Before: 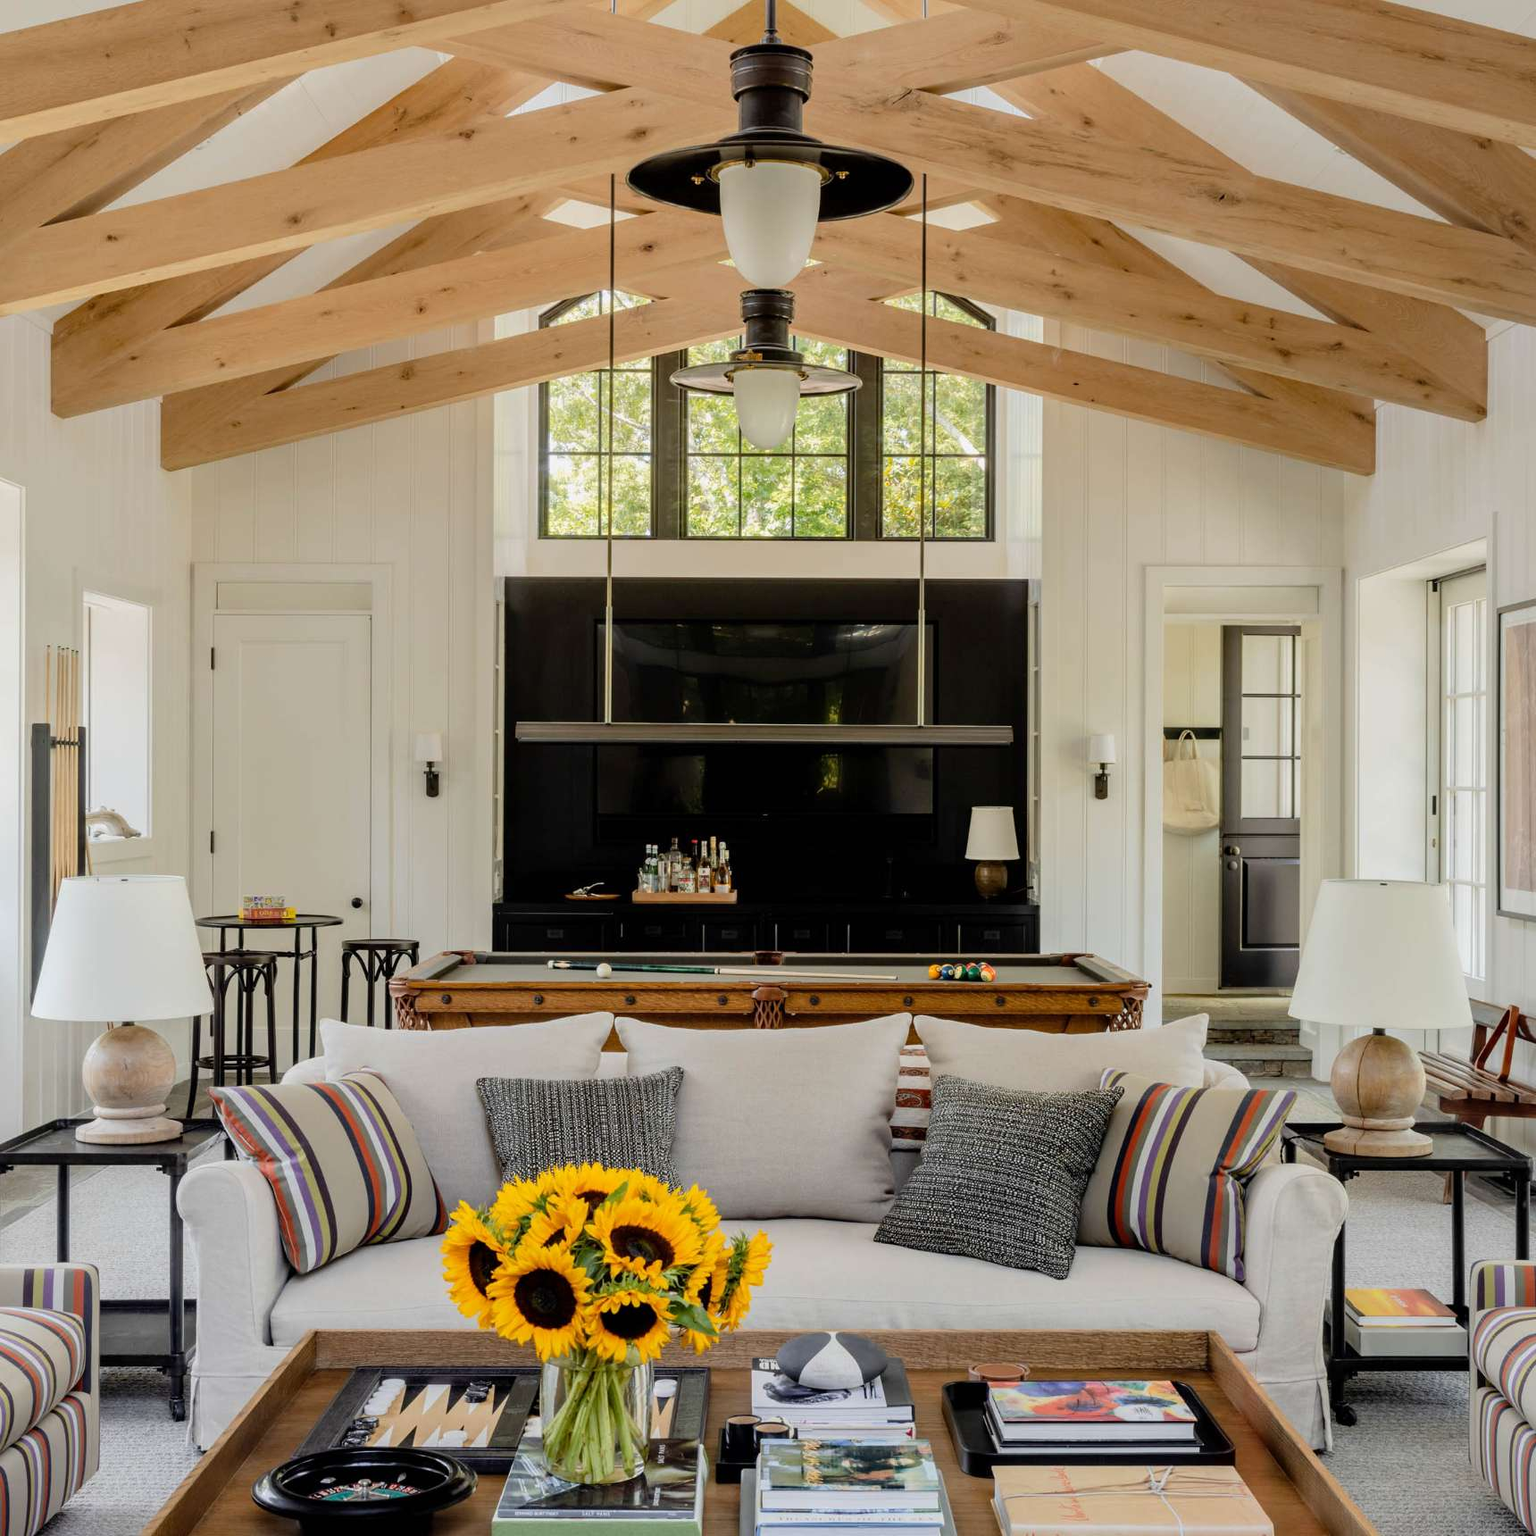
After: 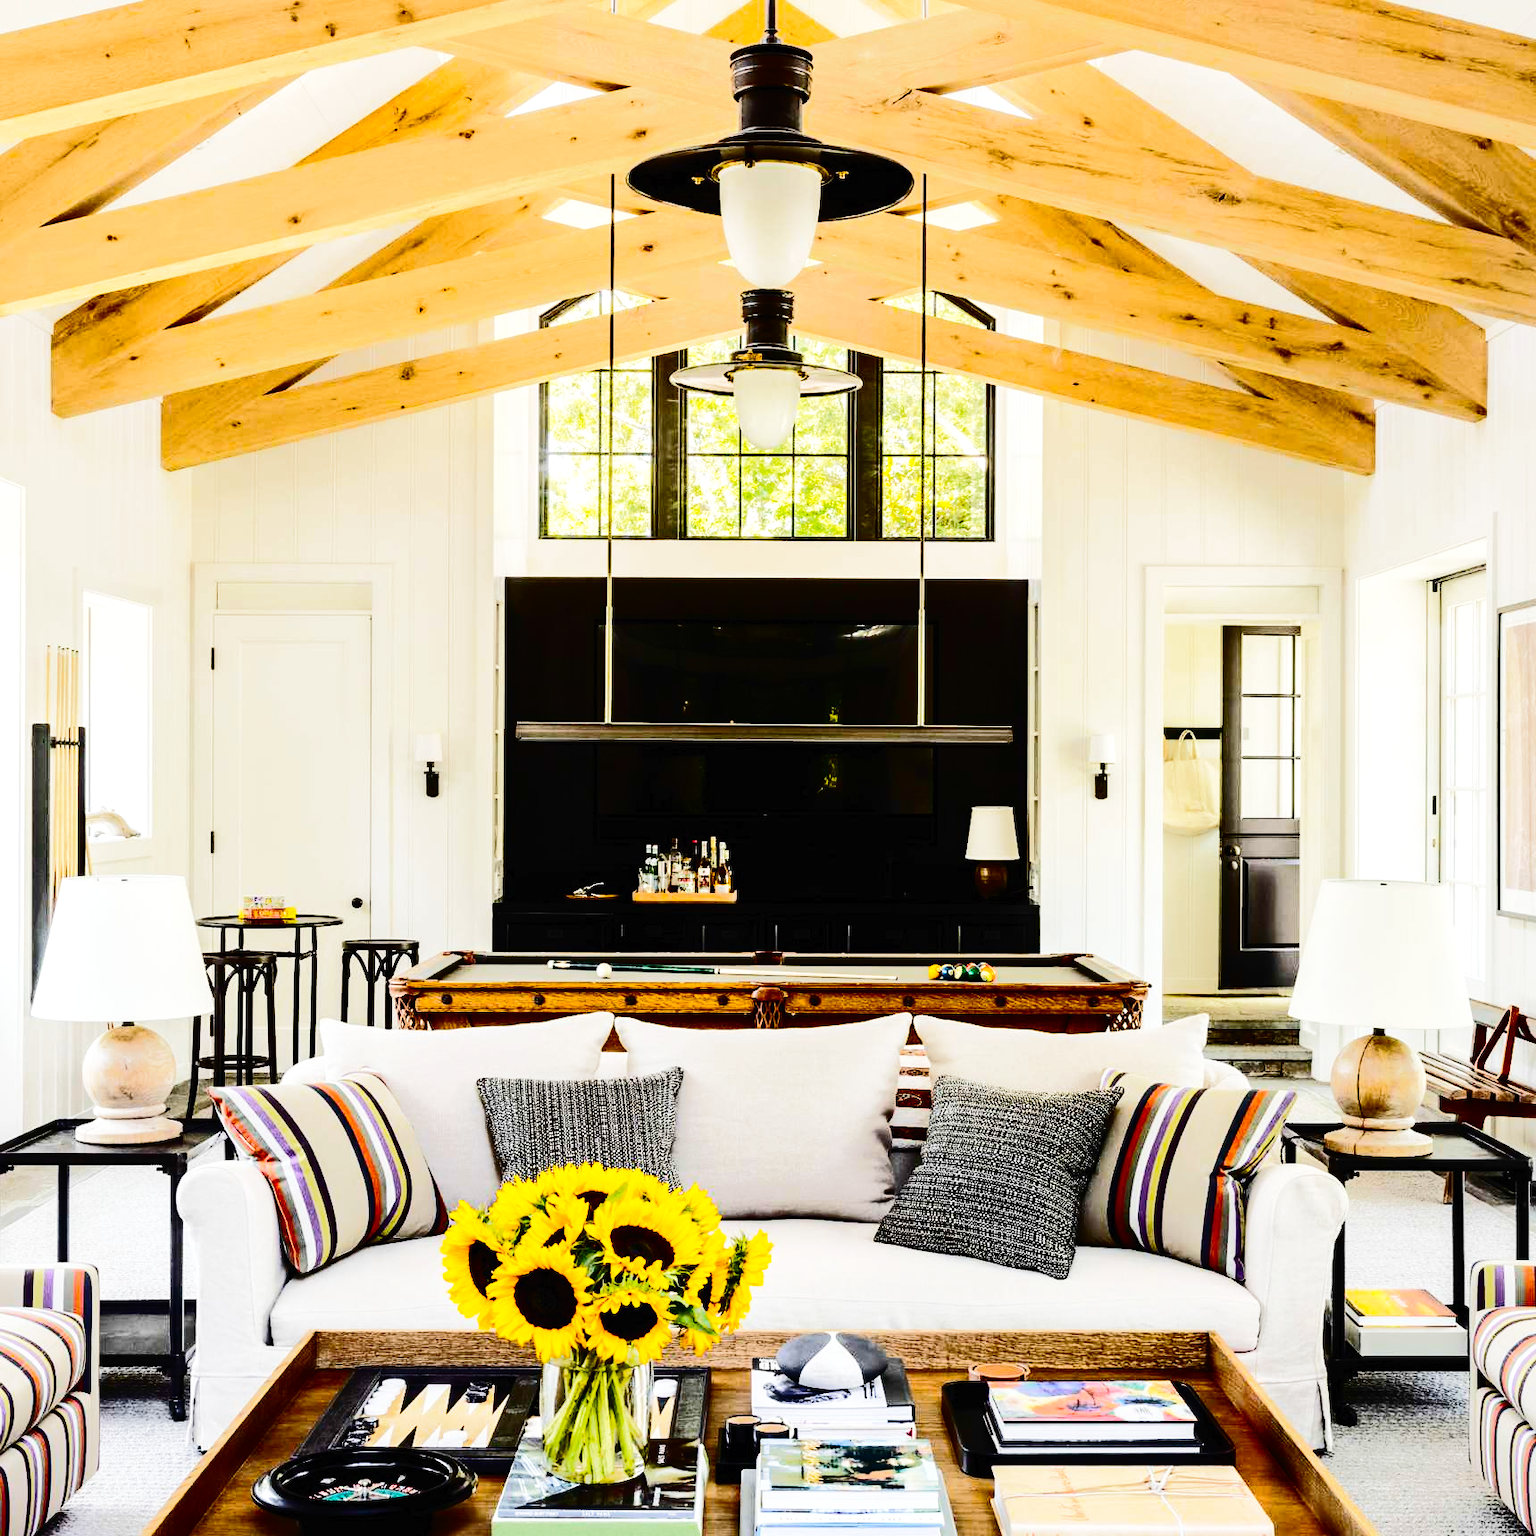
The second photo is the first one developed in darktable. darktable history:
tone curve: curves: ch0 [(0, 0) (0.003, 0.011) (0.011, 0.014) (0.025, 0.018) (0.044, 0.023) (0.069, 0.028) (0.1, 0.031) (0.136, 0.039) (0.177, 0.056) (0.224, 0.081) (0.277, 0.129) (0.335, 0.188) (0.399, 0.256) (0.468, 0.367) (0.543, 0.514) (0.623, 0.684) (0.709, 0.785) (0.801, 0.846) (0.898, 0.884) (1, 1)], color space Lab, independent channels, preserve colors none
base curve: curves: ch0 [(0, 0) (0.028, 0.03) (0.121, 0.232) (0.46, 0.748) (0.859, 0.968) (1, 1)], preserve colors none
tone equalizer: -8 EV -0.725 EV, -7 EV -0.694 EV, -6 EV -0.57 EV, -5 EV -0.369 EV, -3 EV 0.396 EV, -2 EV 0.6 EV, -1 EV 0.695 EV, +0 EV 0.771 EV, edges refinement/feathering 500, mask exposure compensation -1.57 EV, preserve details no
color balance rgb: perceptual saturation grading › global saturation 29.63%, global vibrance 10.871%
